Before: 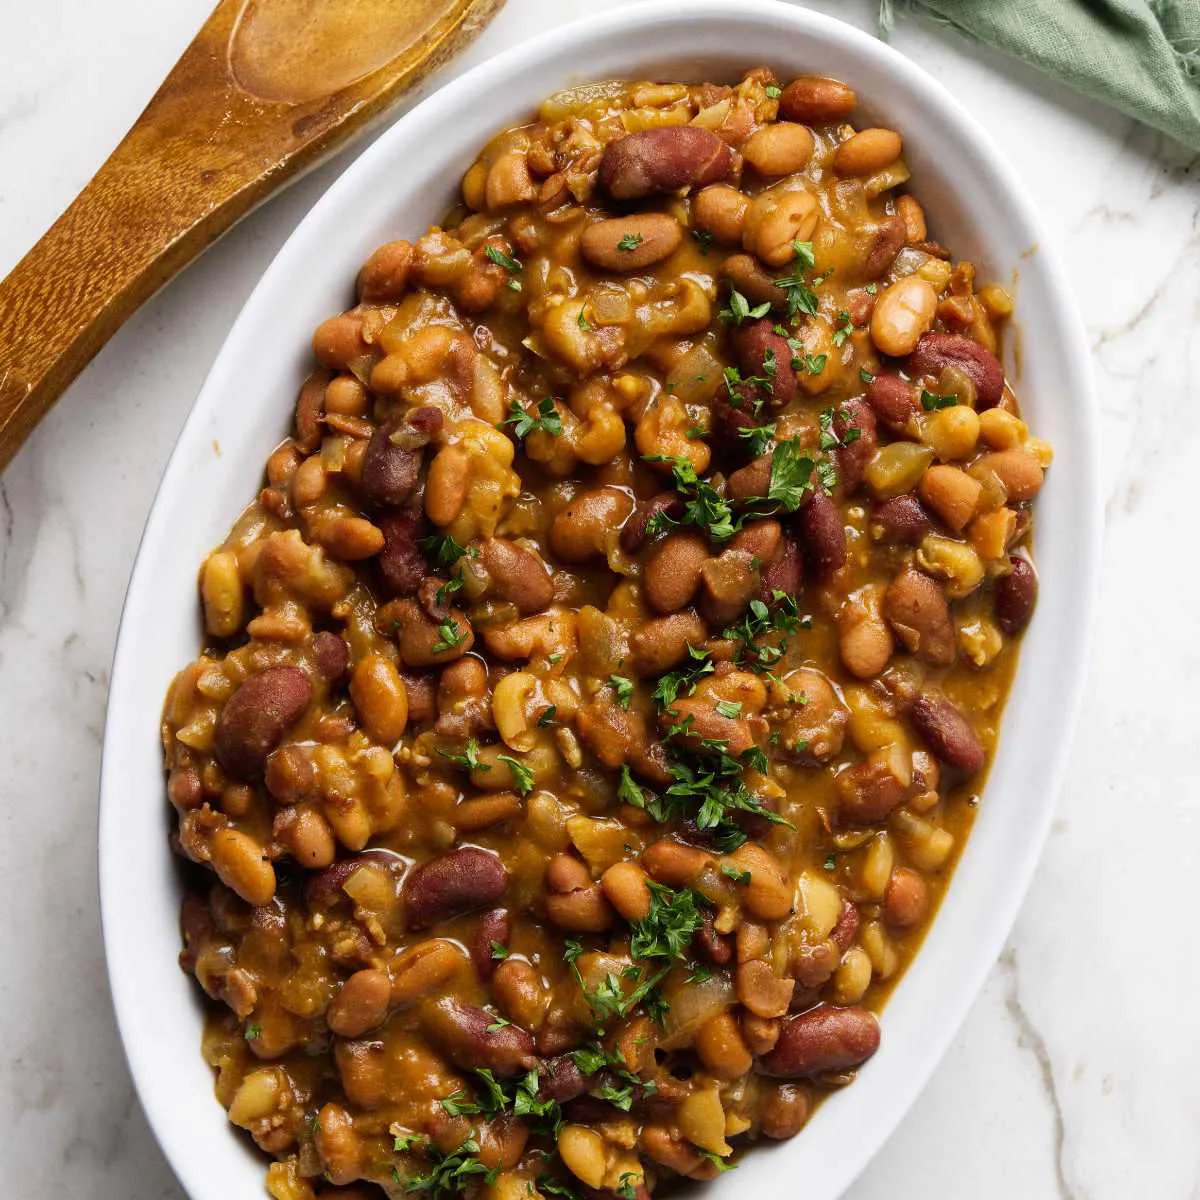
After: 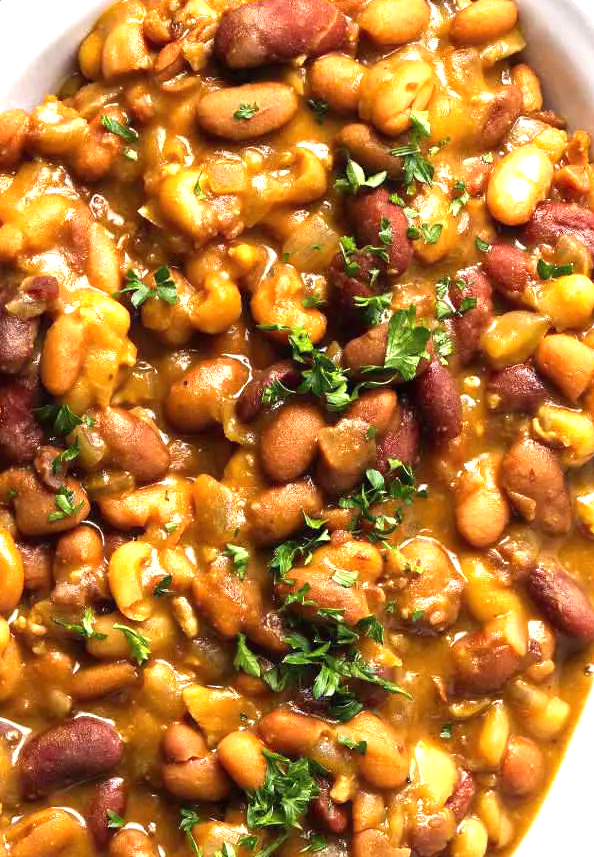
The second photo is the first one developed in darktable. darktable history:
crop: left 32.075%, top 10.976%, right 18.355%, bottom 17.596%
exposure: black level correction 0, exposure 1.2 EV, compensate highlight preservation false
